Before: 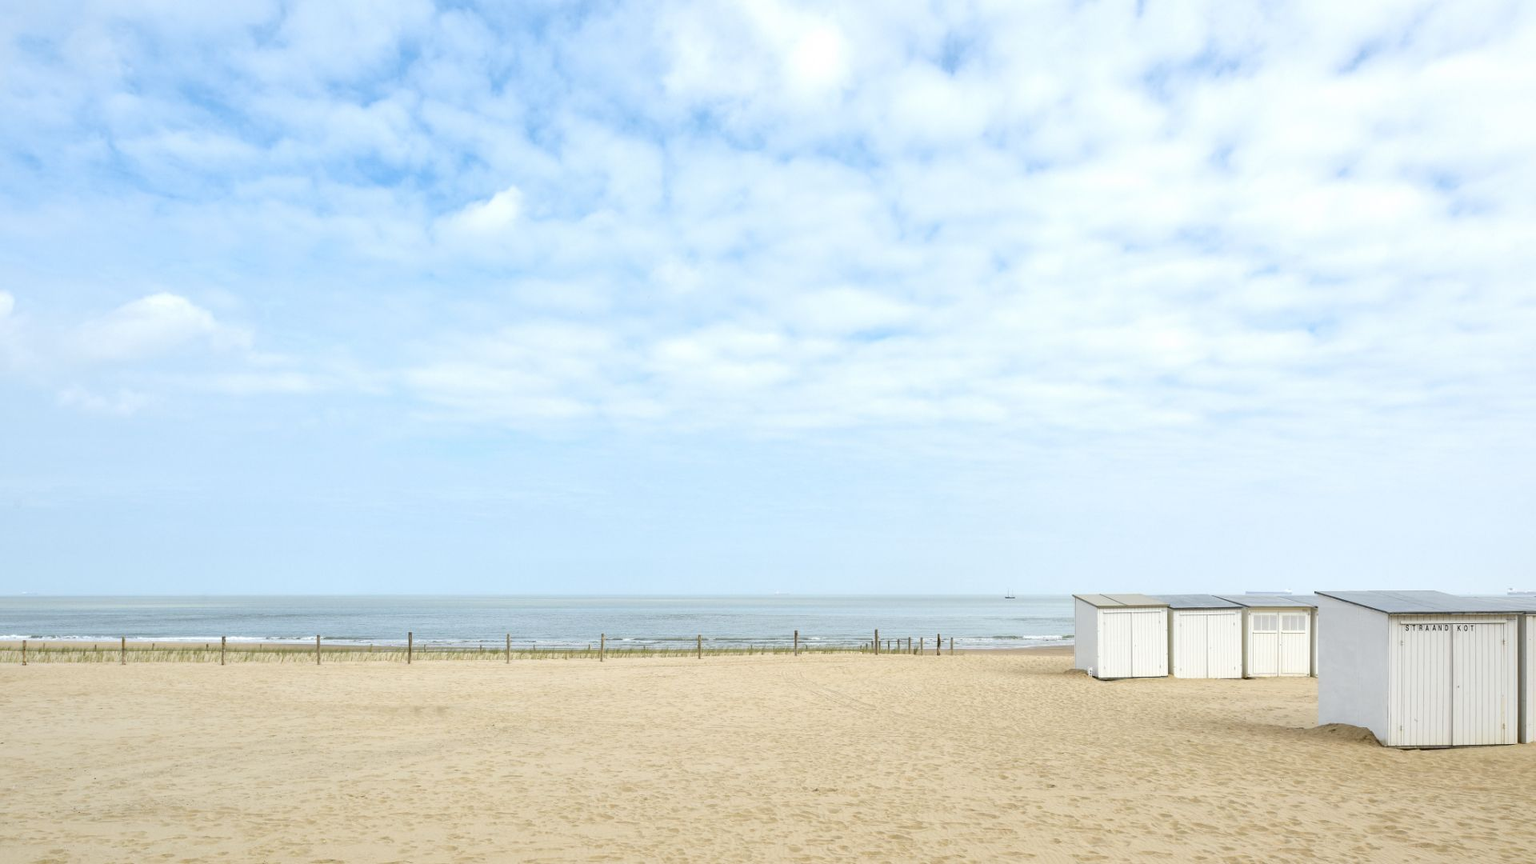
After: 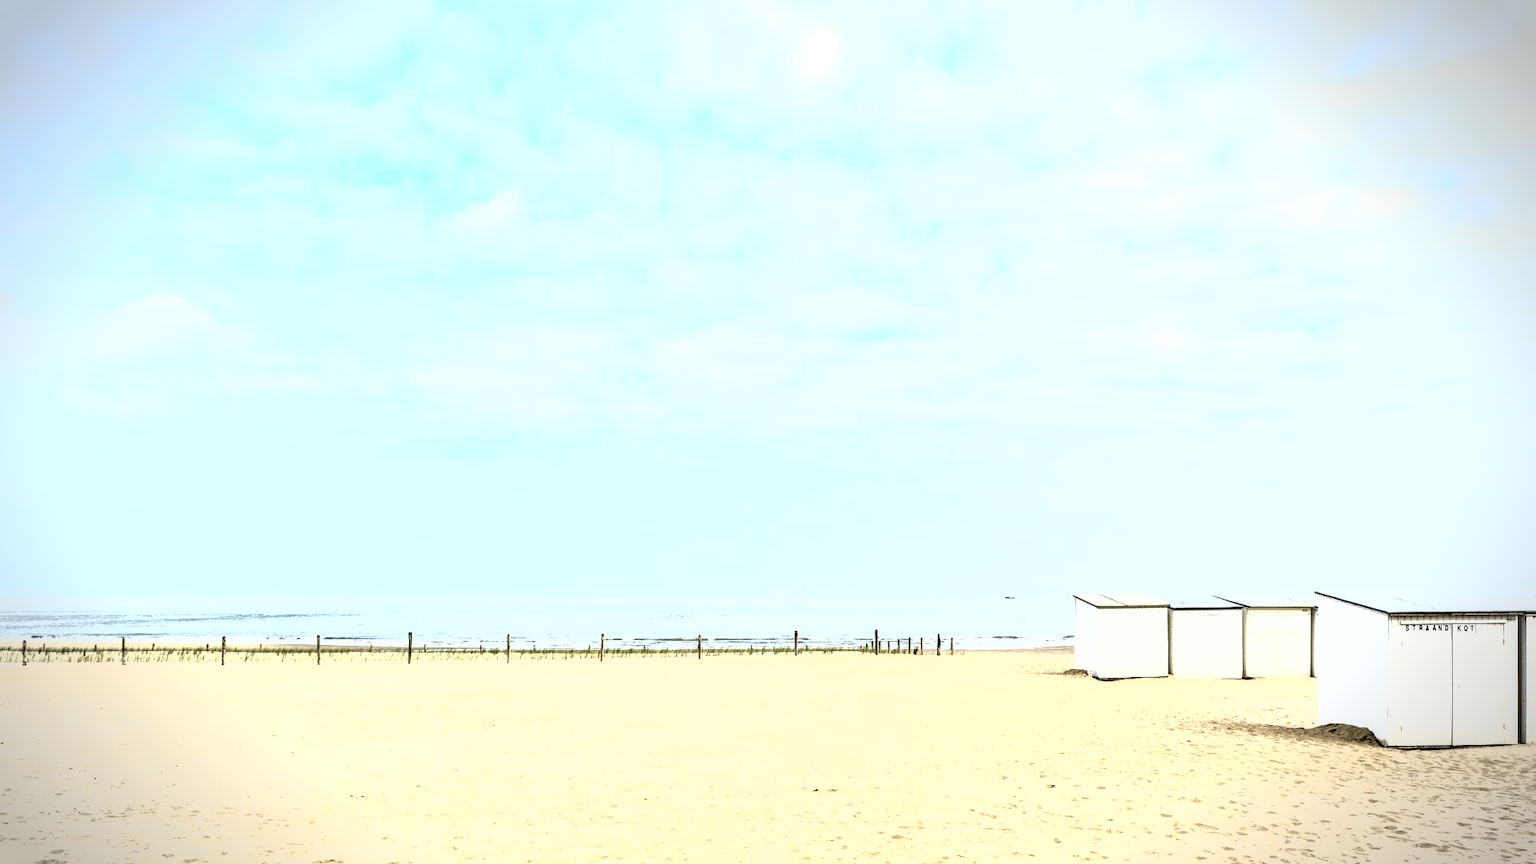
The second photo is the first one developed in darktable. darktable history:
exposure: exposure 1.14 EV, compensate highlight preservation false
local contrast: detail 161%
shadows and highlights: shadows 47.81, highlights -42.06, shadows color adjustment 99.14%, highlights color adjustment 0.133%, soften with gaussian
vignetting: fall-off start 90.57%, fall-off radius 39.31%, width/height ratio 1.212, shape 1.29
